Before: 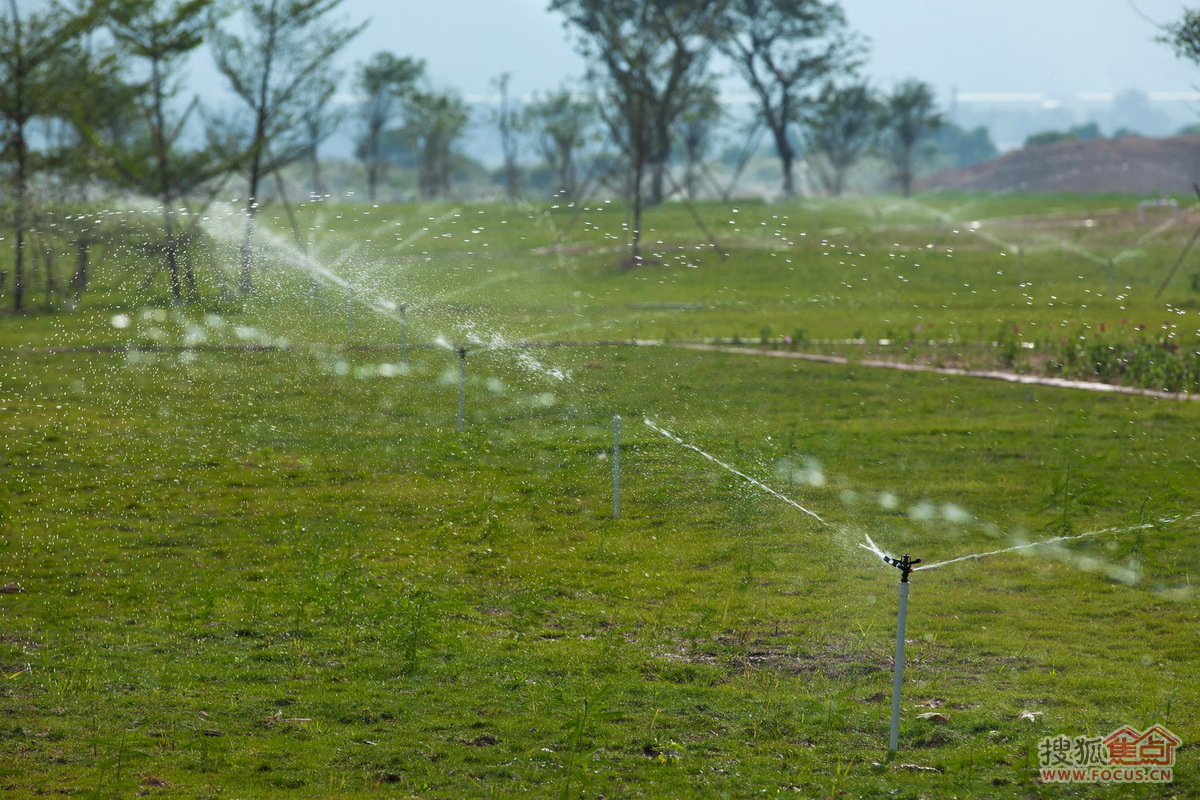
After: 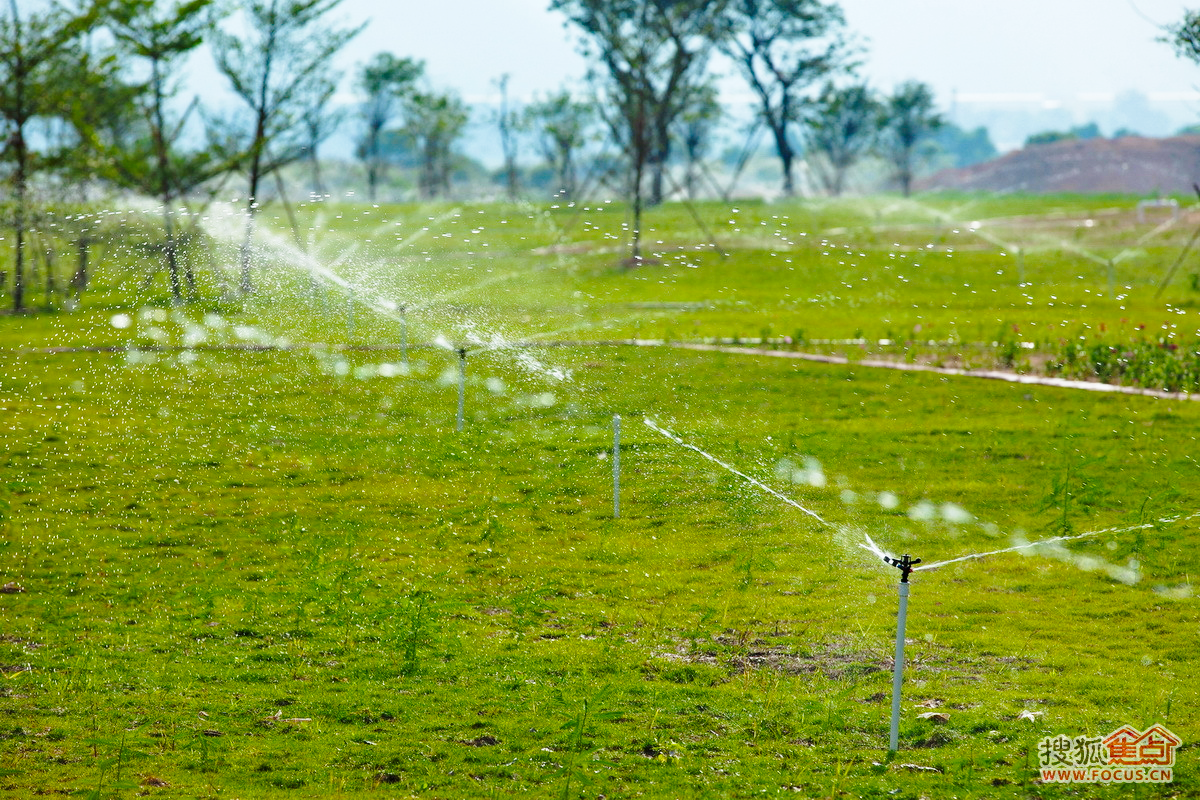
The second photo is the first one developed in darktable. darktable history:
haze removal: strength 0.25, distance 0.25, compatibility mode true, adaptive false
base curve: curves: ch0 [(0, 0) (0.028, 0.03) (0.121, 0.232) (0.46, 0.748) (0.859, 0.968) (1, 1)], preserve colors none
white balance: red 0.986, blue 1.01
color balance rgb: linear chroma grading › shadows 19.44%, linear chroma grading › highlights 3.42%, linear chroma grading › mid-tones 10.16%
